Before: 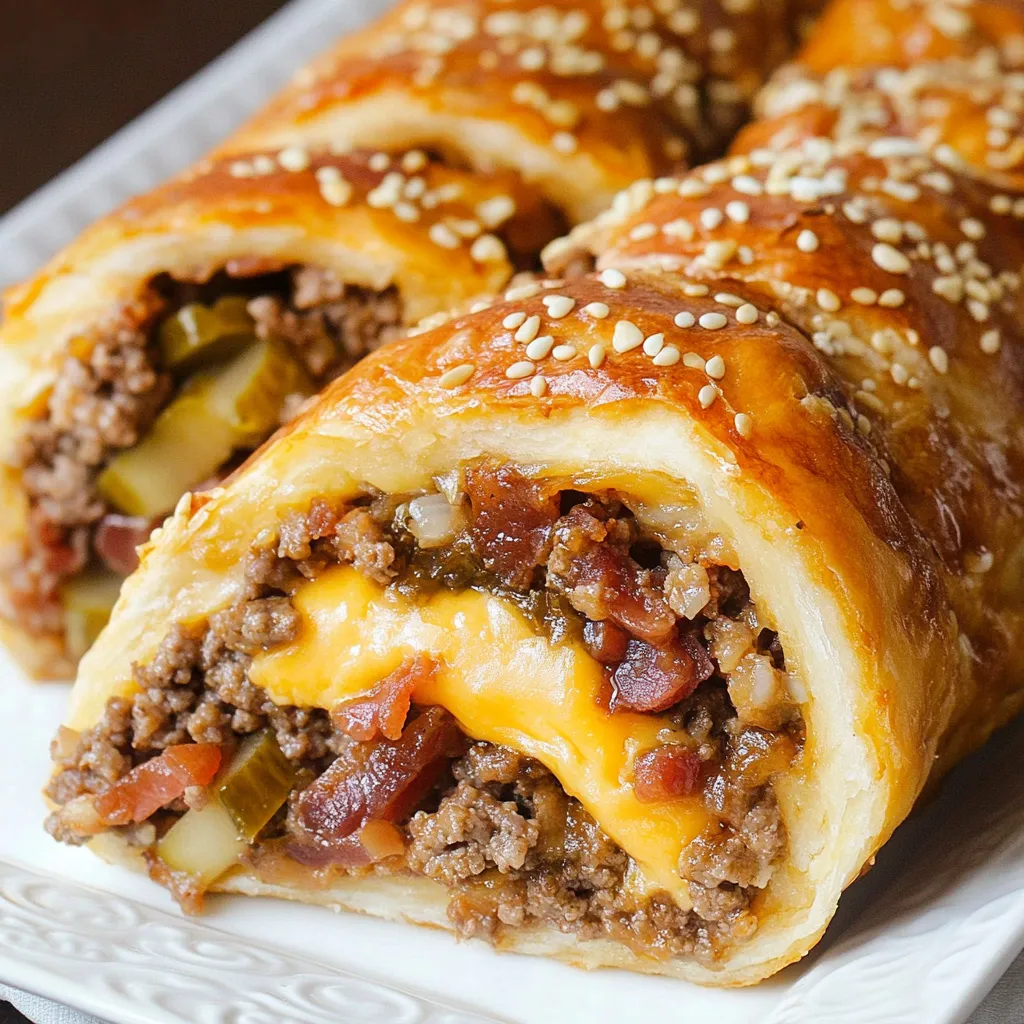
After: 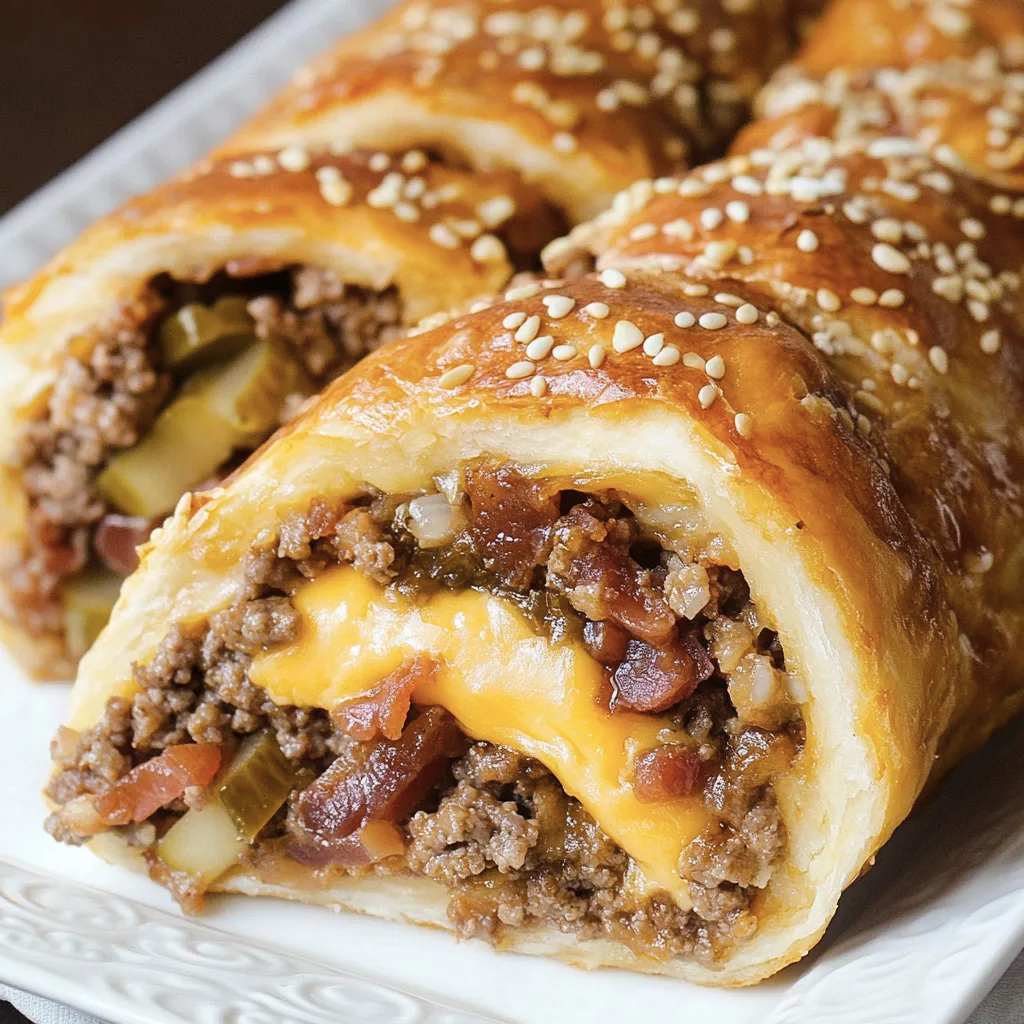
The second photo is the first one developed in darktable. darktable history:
contrast brightness saturation: contrast 0.056, brightness -0.01, saturation -0.247
color balance rgb: linear chroma grading › global chroma 9.126%, perceptual saturation grading › global saturation -0.11%, global vibrance 14.469%
